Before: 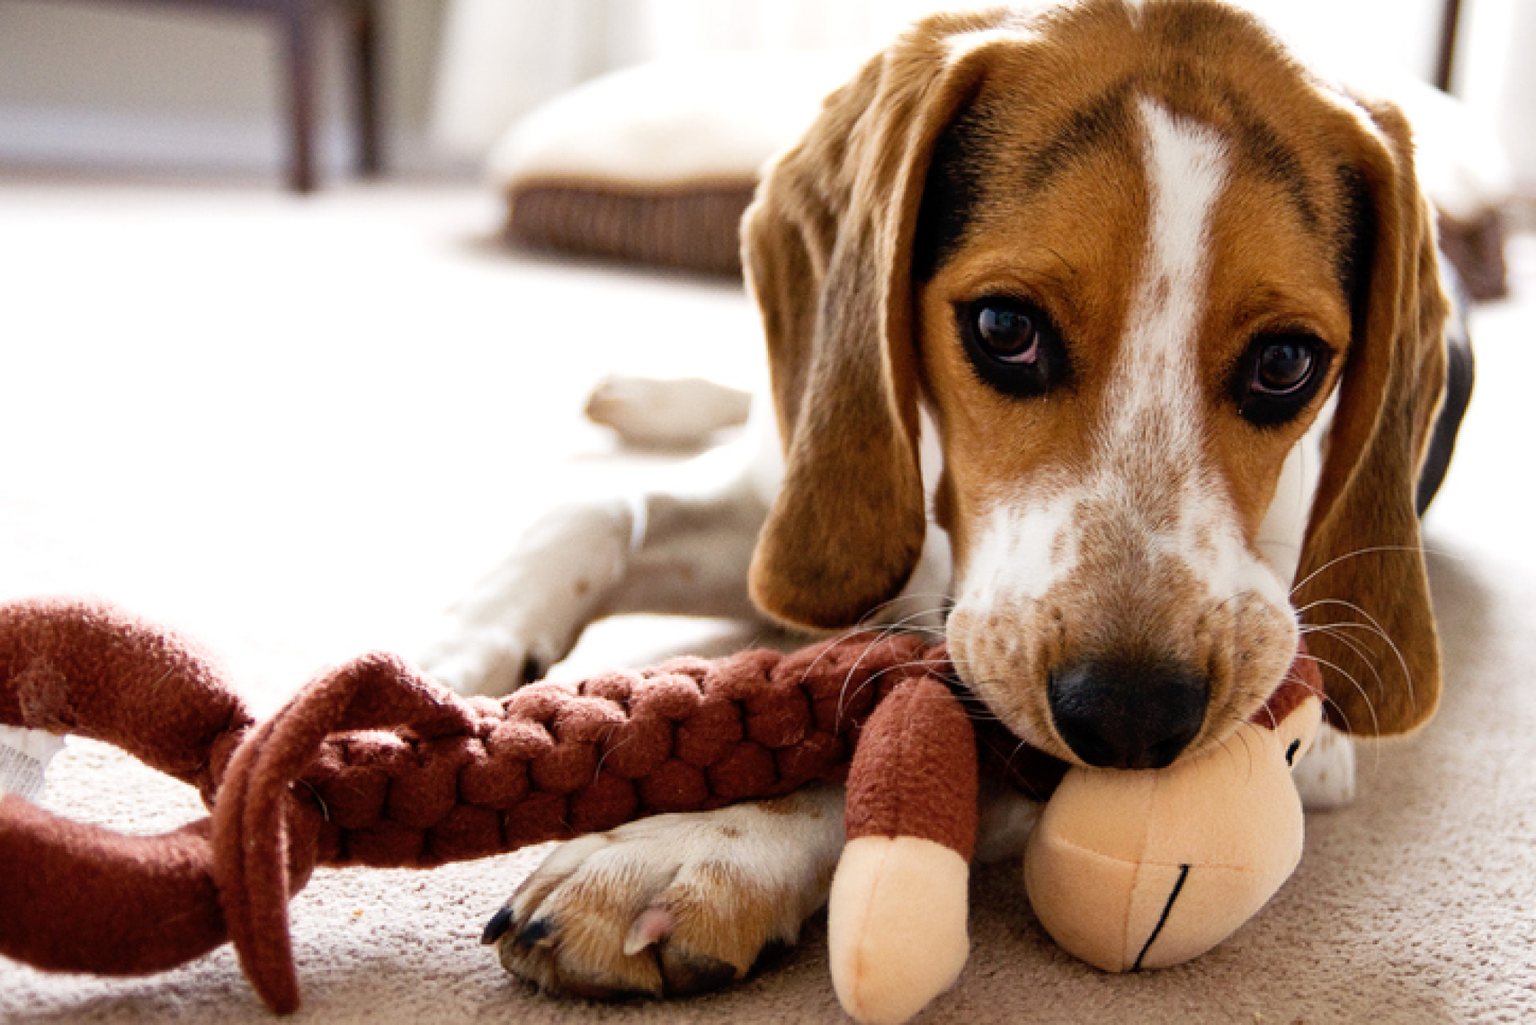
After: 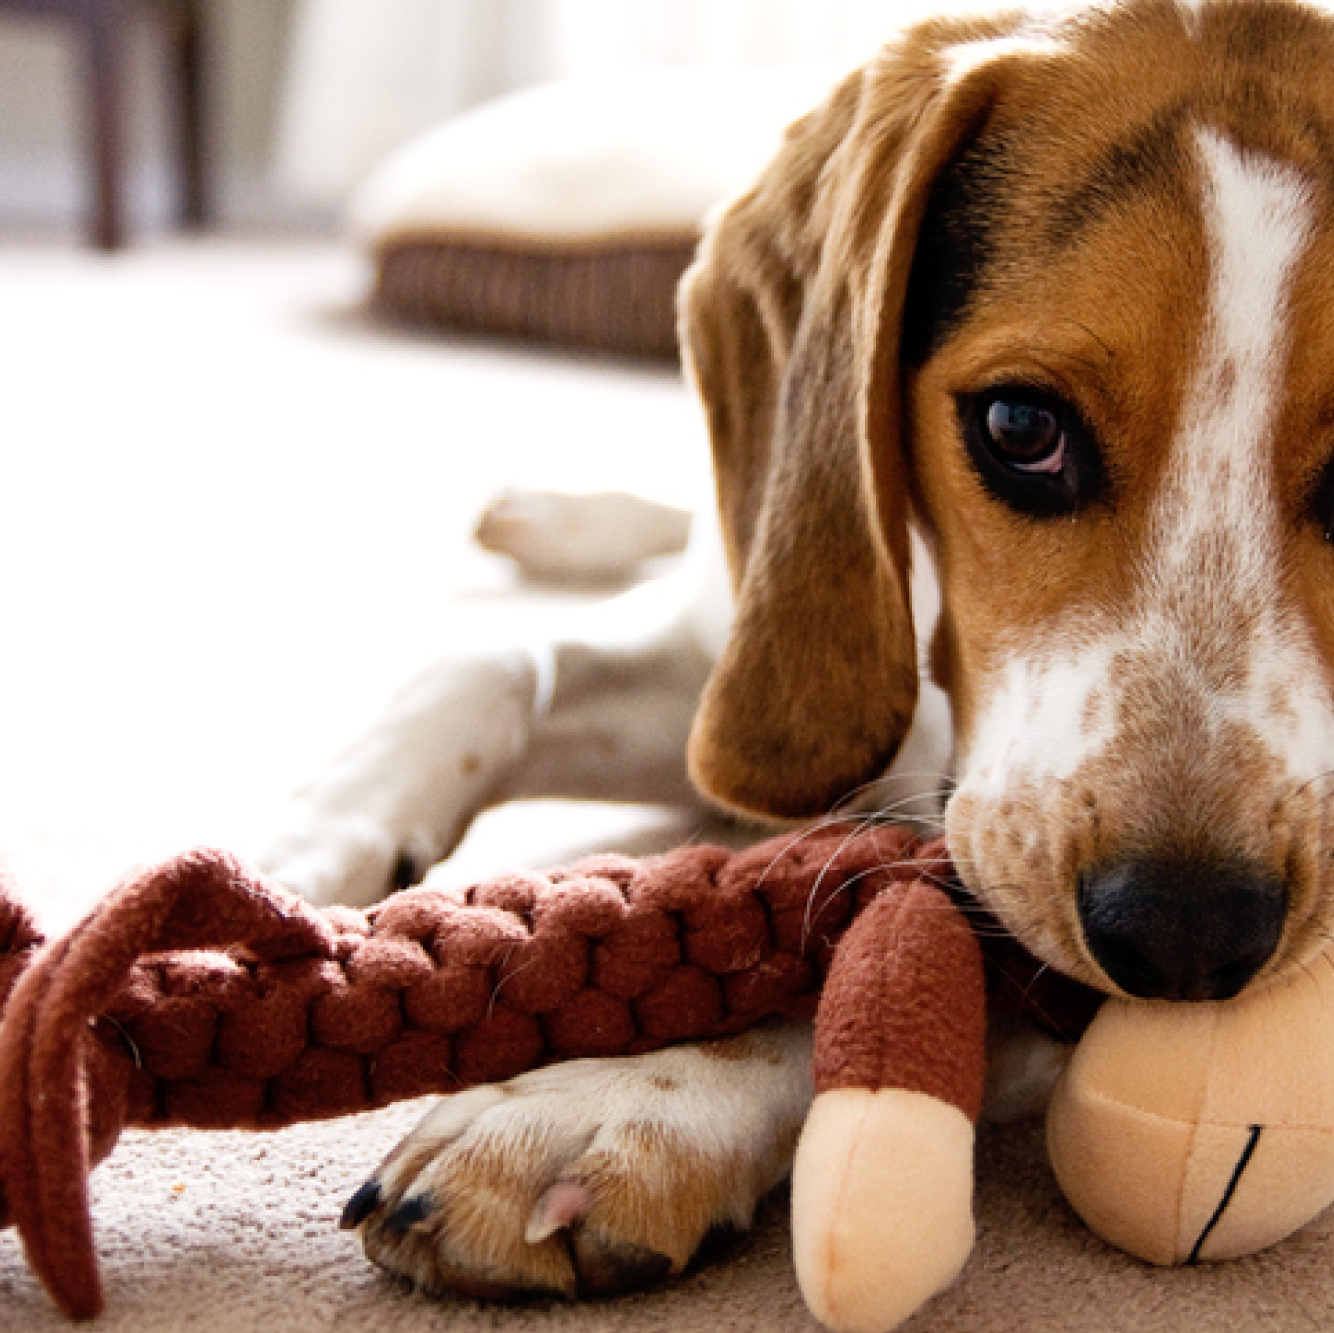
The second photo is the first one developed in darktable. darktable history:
crop and rotate: left 14.358%, right 18.928%
